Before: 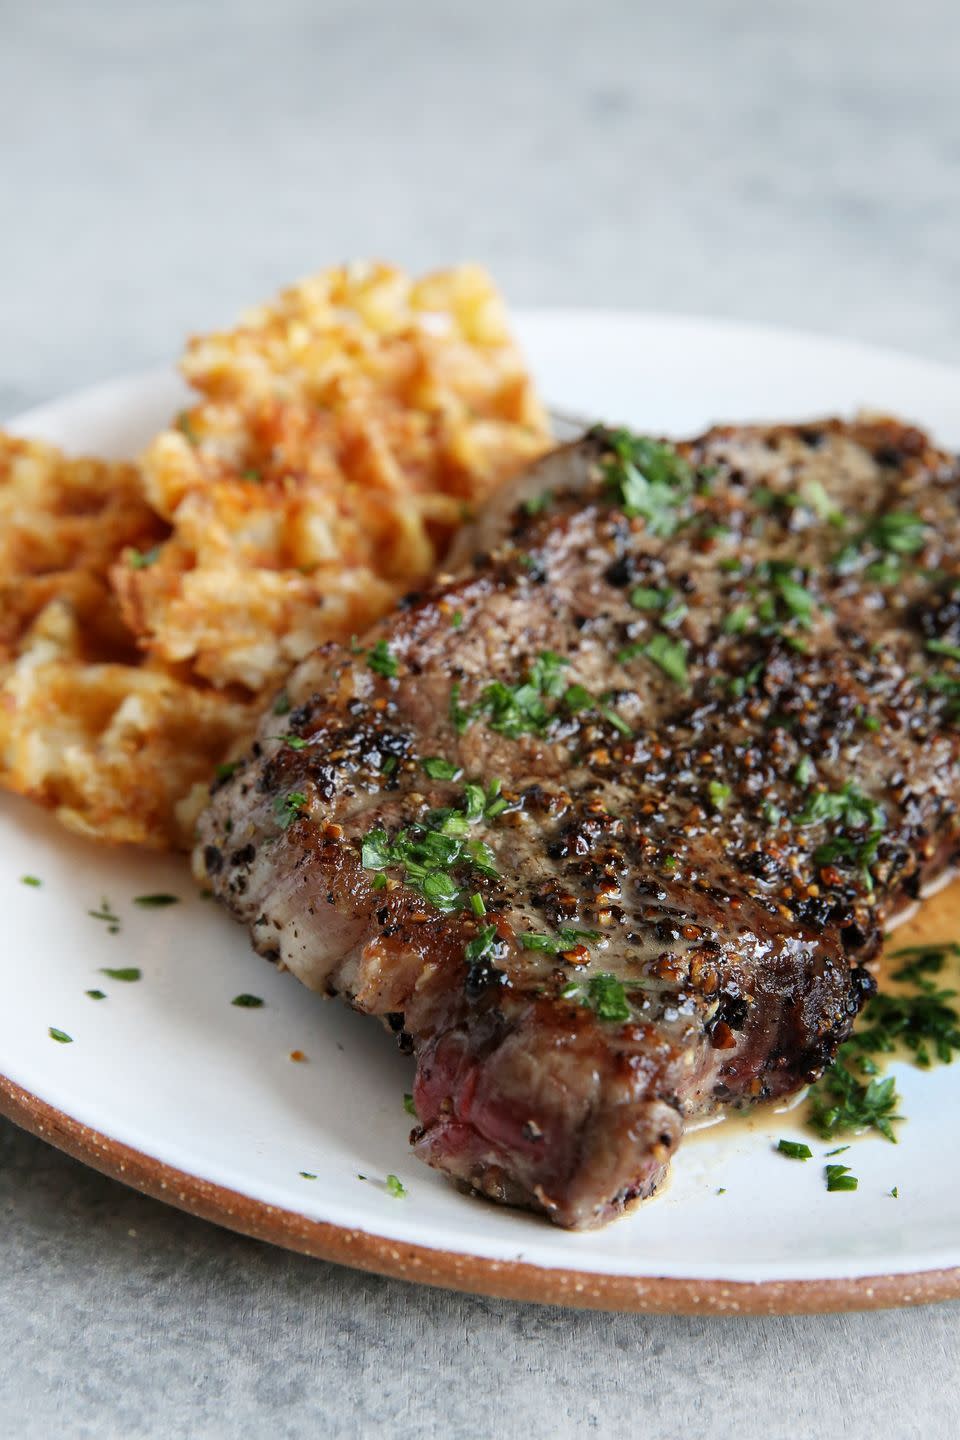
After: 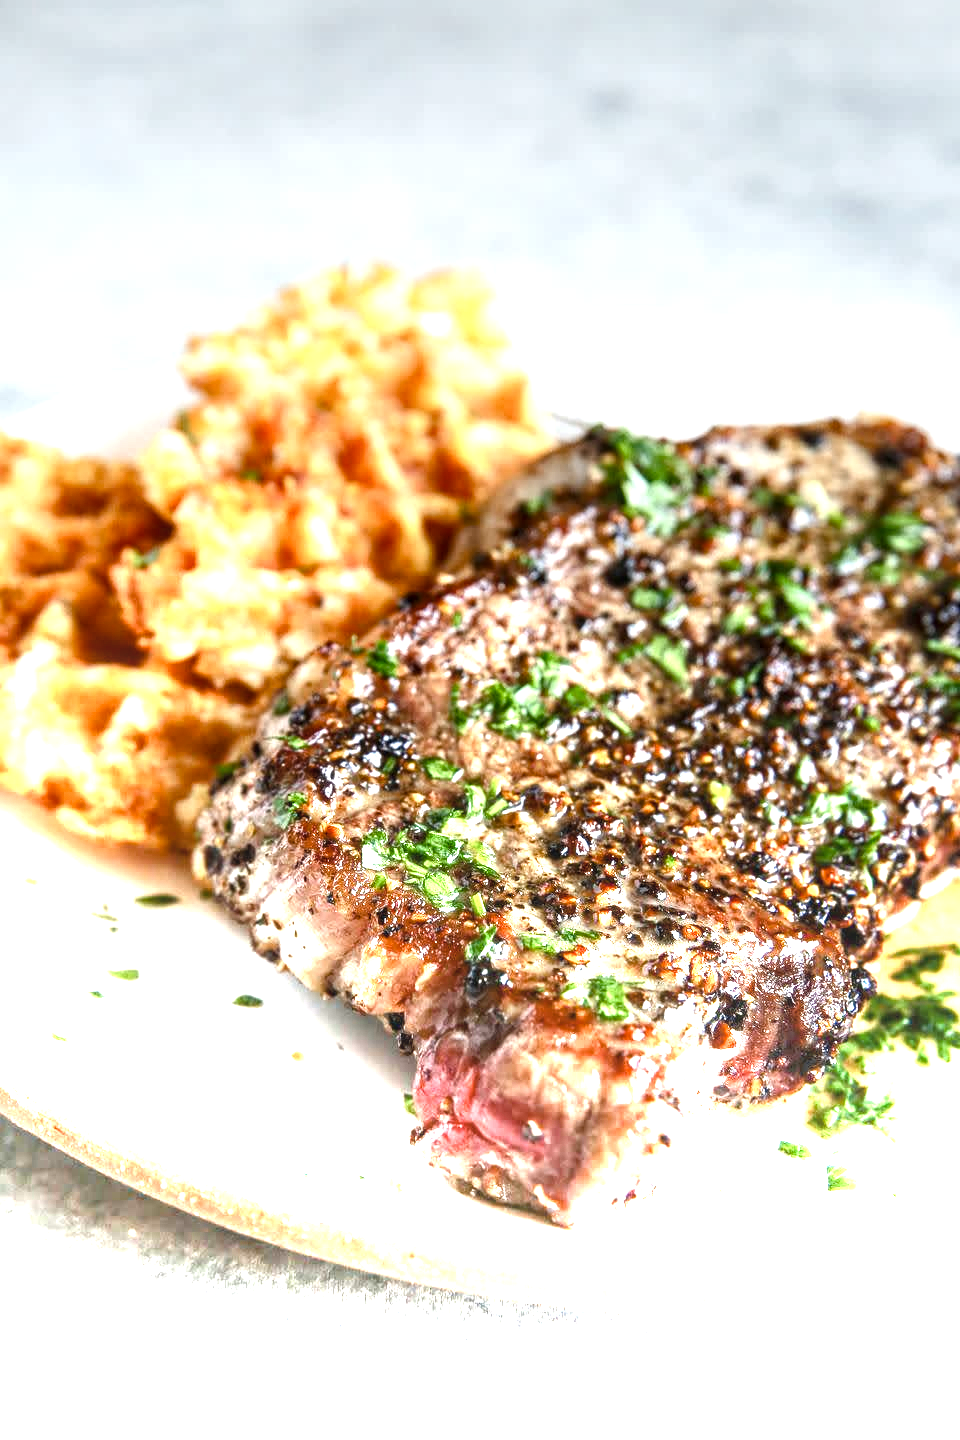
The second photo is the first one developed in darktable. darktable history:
tone equalizer: -8 EV -0.417 EV, -7 EV -0.389 EV, -6 EV -0.333 EV, -5 EV -0.222 EV, -3 EV 0.222 EV, -2 EV 0.333 EV, -1 EV 0.389 EV, +0 EV 0.417 EV, edges refinement/feathering 500, mask exposure compensation -1.57 EV, preserve details no
color balance rgb: linear chroma grading › shadows 32%, linear chroma grading › global chroma -2%, linear chroma grading › mid-tones 4%, perceptual saturation grading › global saturation -2%, perceptual saturation grading › highlights -8%, perceptual saturation grading › mid-tones 8%, perceptual saturation grading › shadows 4%, perceptual brilliance grading › highlights 8%, perceptual brilliance grading › mid-tones 4%, perceptual brilliance grading › shadows 2%, global vibrance 16%, saturation formula JzAzBz (2021)
graduated density: density -3.9 EV
local contrast: detail 130%
